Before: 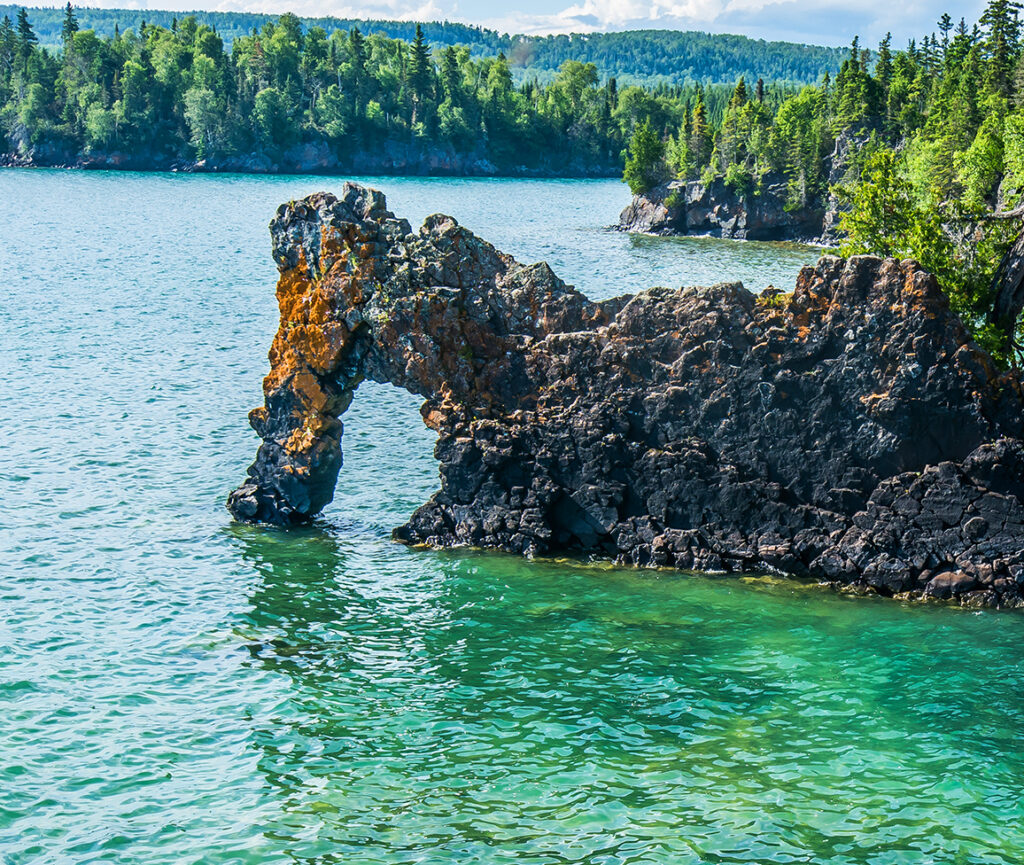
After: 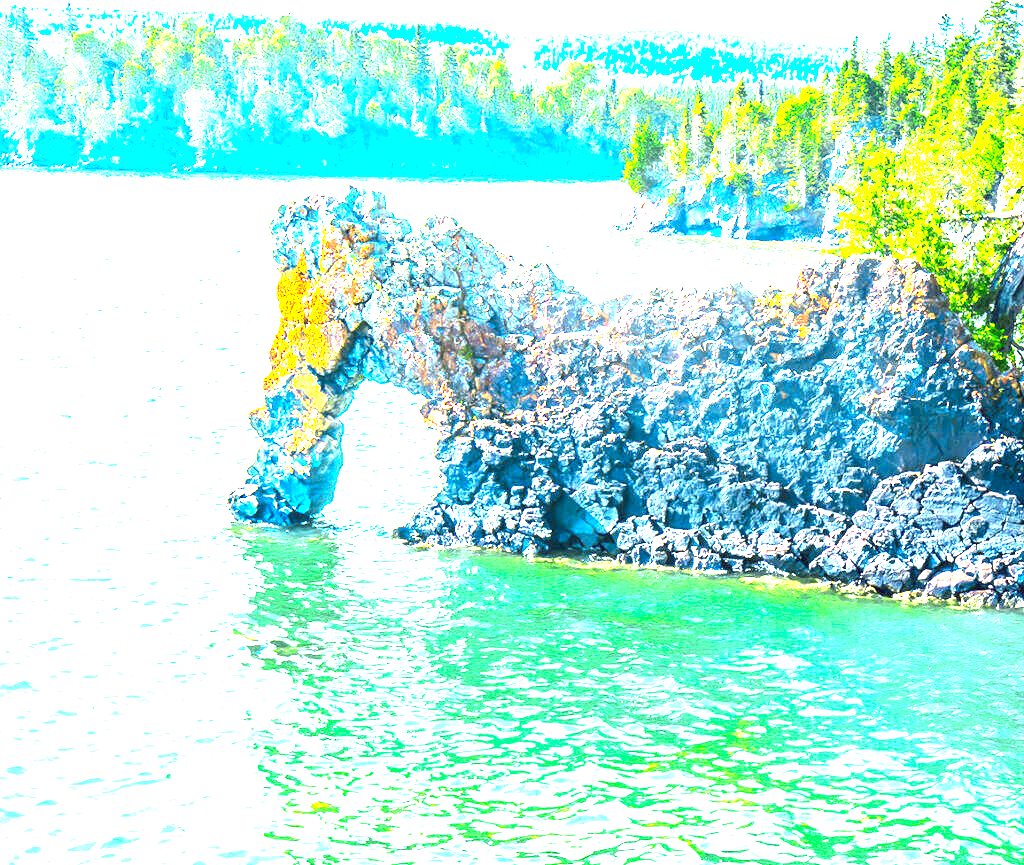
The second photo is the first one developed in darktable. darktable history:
exposure: black level correction 0, exposure 3.953 EV, compensate exposure bias true, compensate highlight preservation false
color zones: curves: ch0 [(0.004, 0.305) (0.261, 0.623) (0.389, 0.399) (0.708, 0.571) (0.947, 0.34)]; ch1 [(0.025, 0.645) (0.229, 0.584) (0.326, 0.551) (0.484, 0.262) (0.757, 0.643)]
contrast brightness saturation: contrast 0.09, saturation 0.27
